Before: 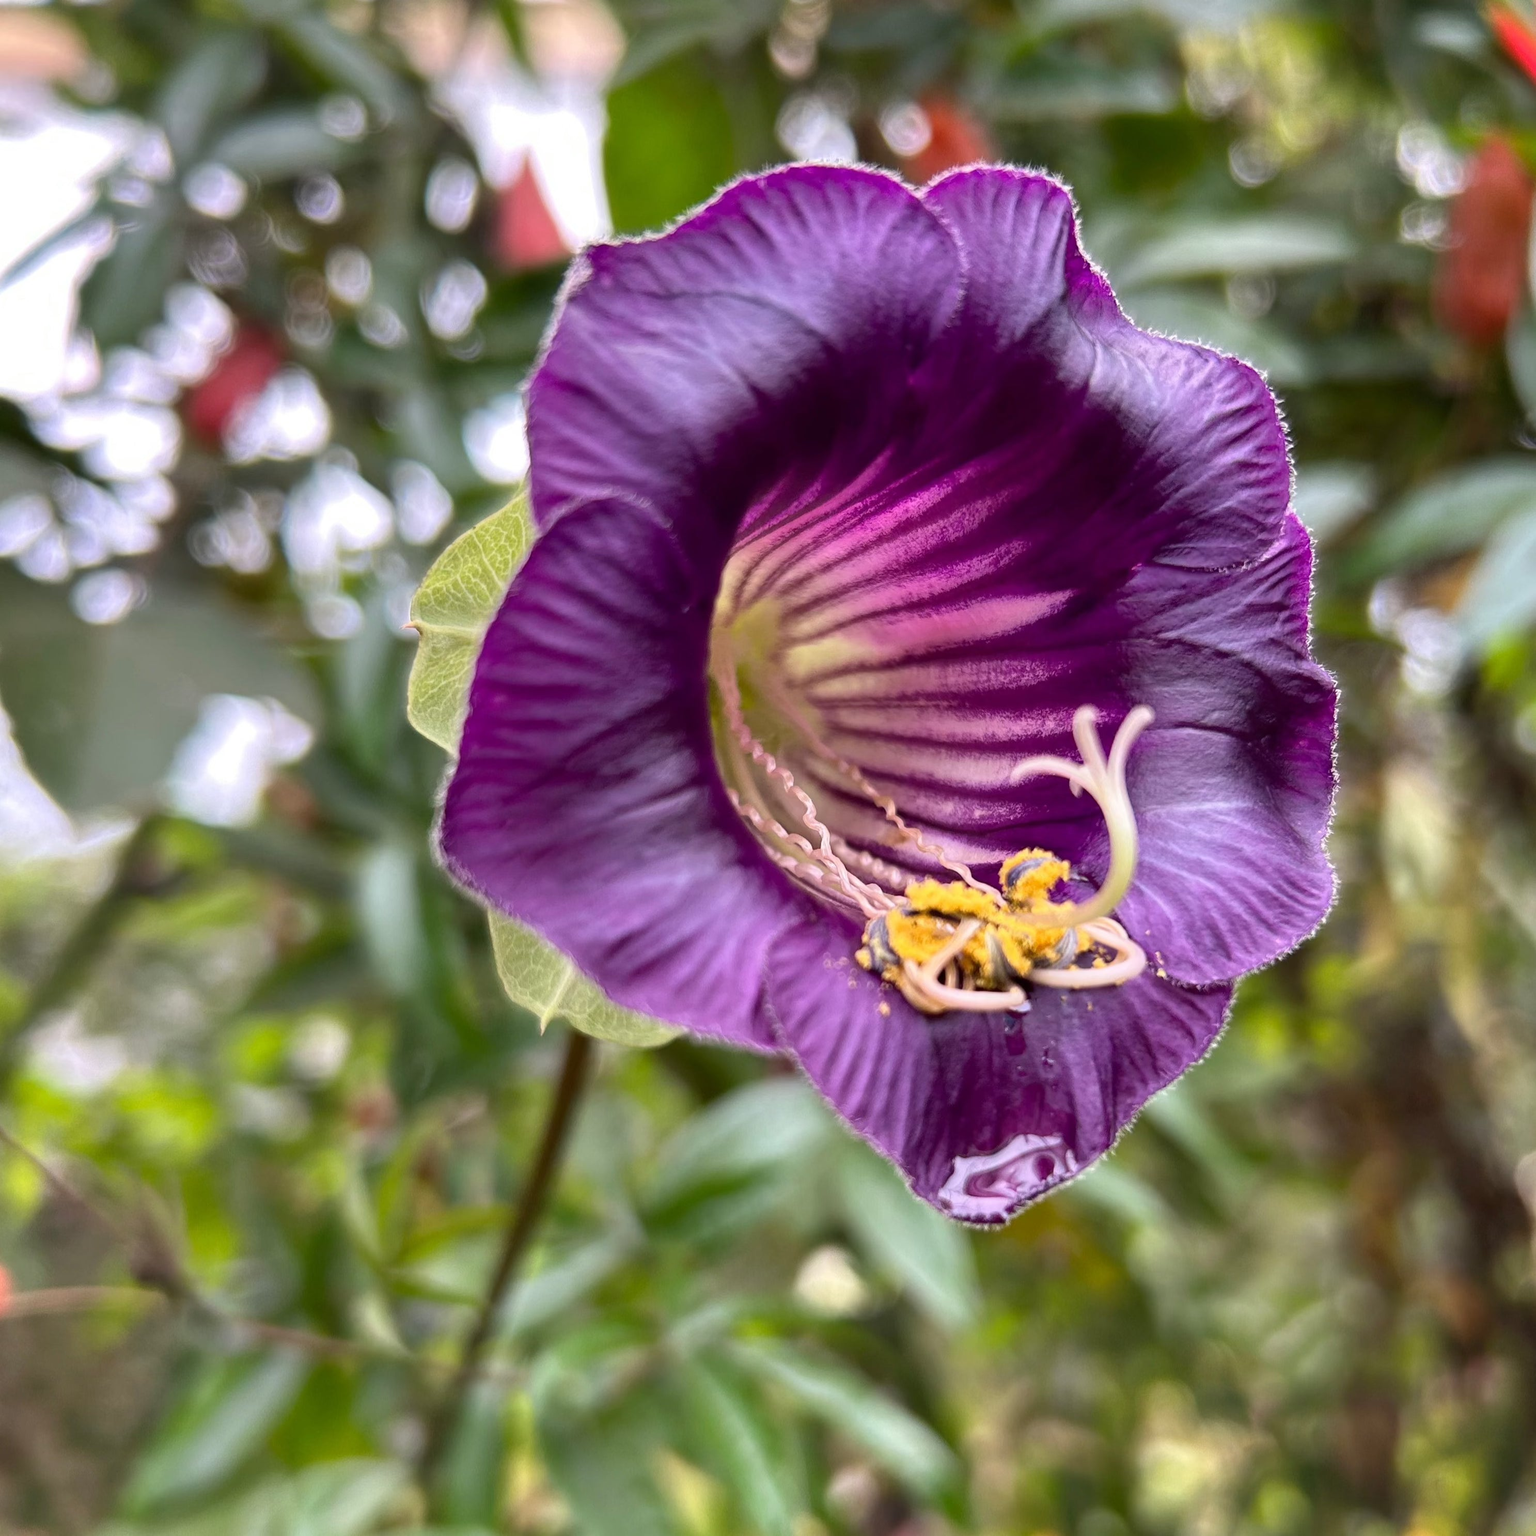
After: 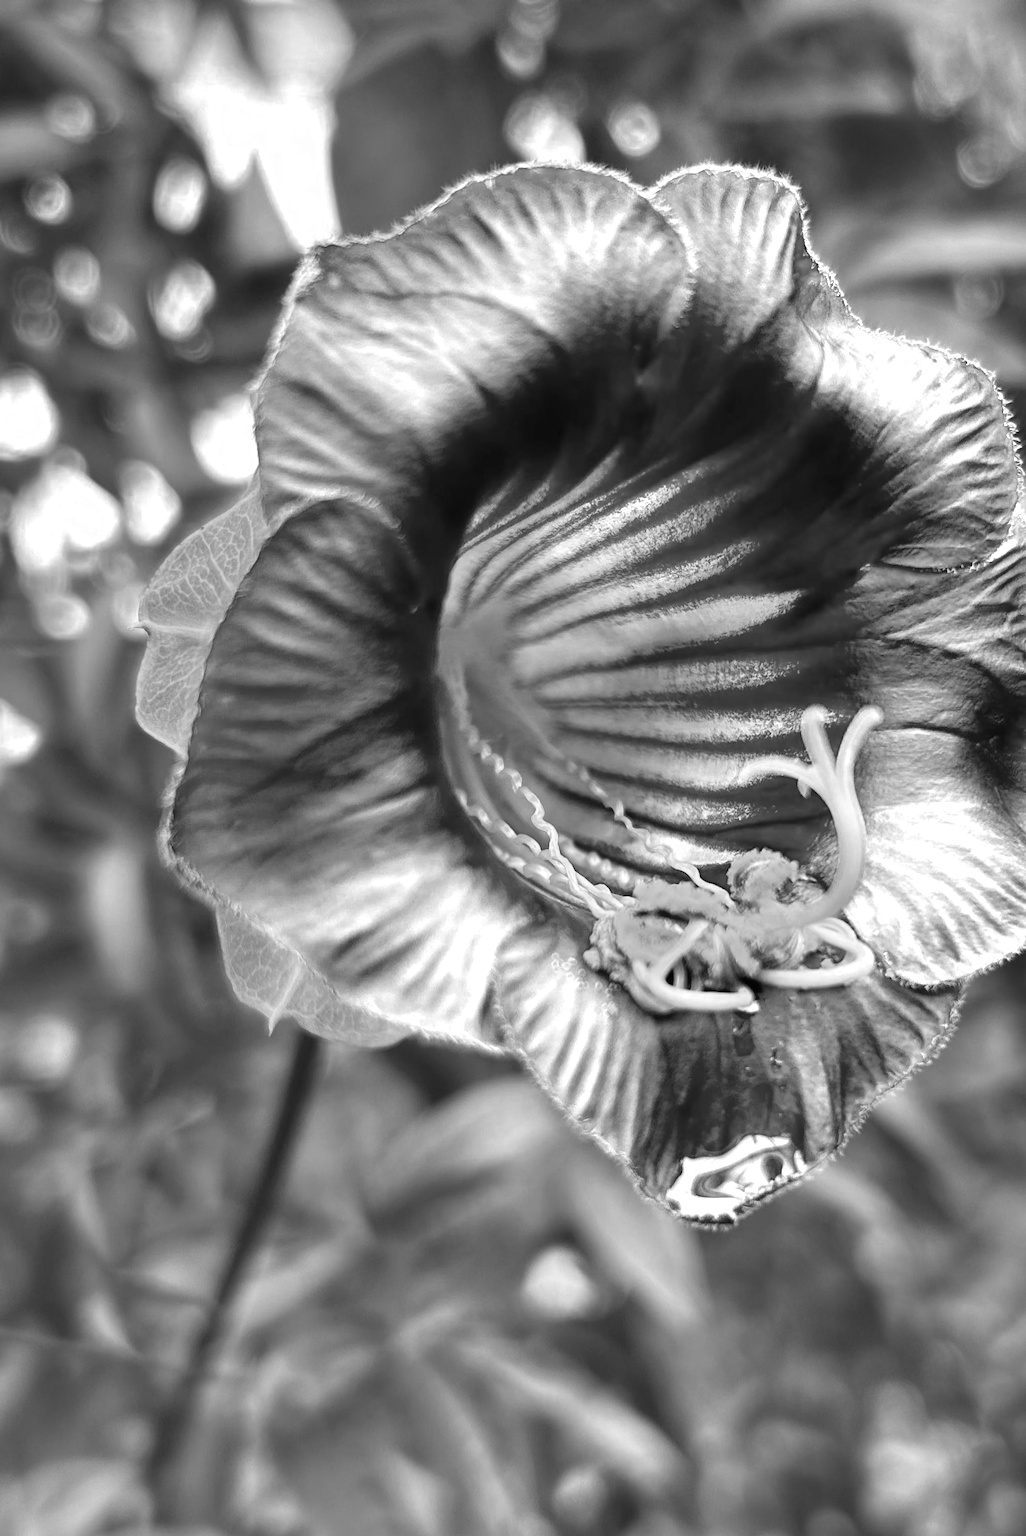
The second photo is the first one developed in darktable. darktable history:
crop and rotate: left 17.732%, right 15.423%
color zones: curves: ch0 [(0, 0.613) (0.01, 0.613) (0.245, 0.448) (0.498, 0.529) (0.642, 0.665) (0.879, 0.777) (0.99, 0.613)]; ch1 [(0, 0.035) (0.121, 0.189) (0.259, 0.197) (0.415, 0.061) (0.589, 0.022) (0.732, 0.022) (0.857, 0.026) (0.991, 0.053)]
monochrome: on, module defaults
